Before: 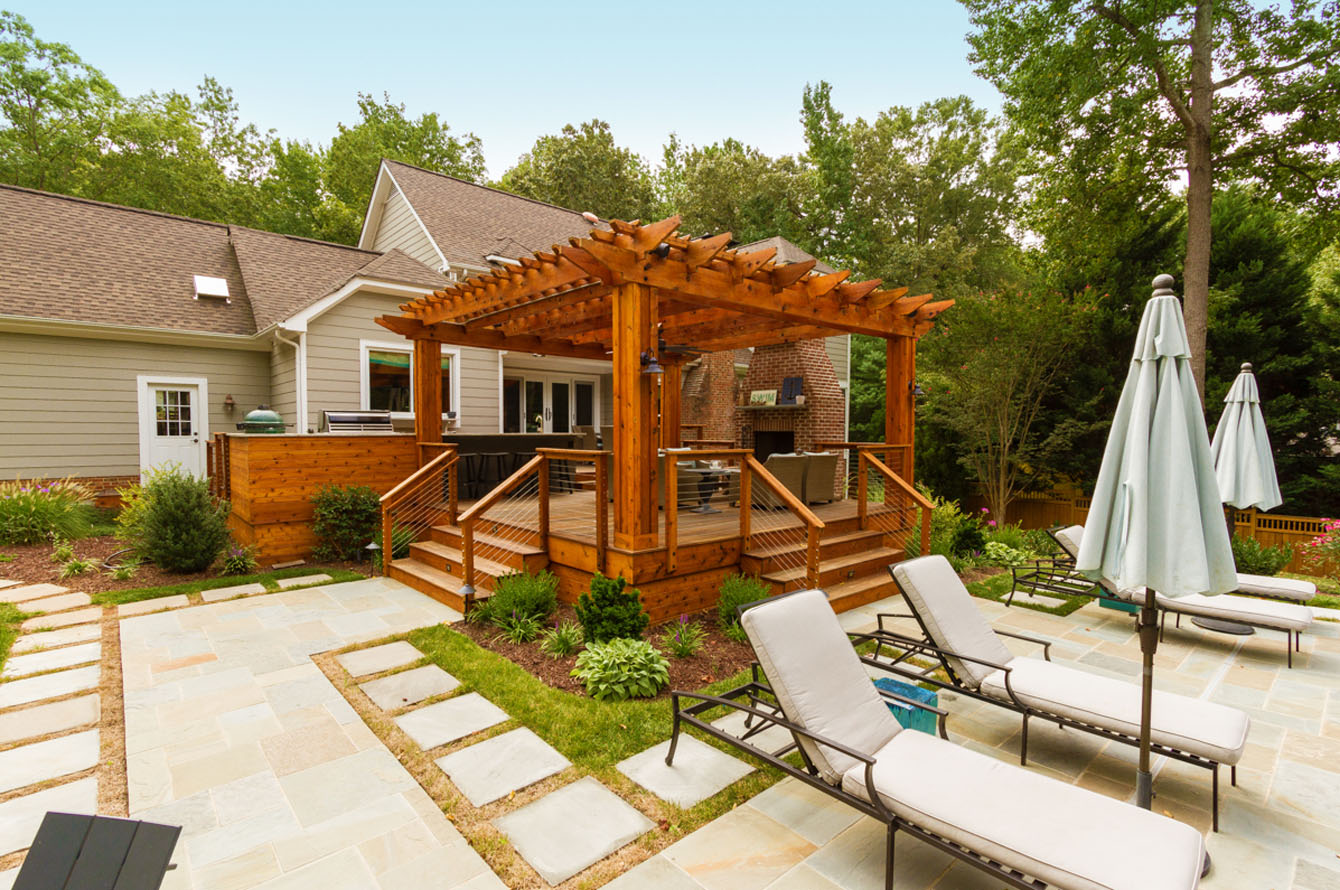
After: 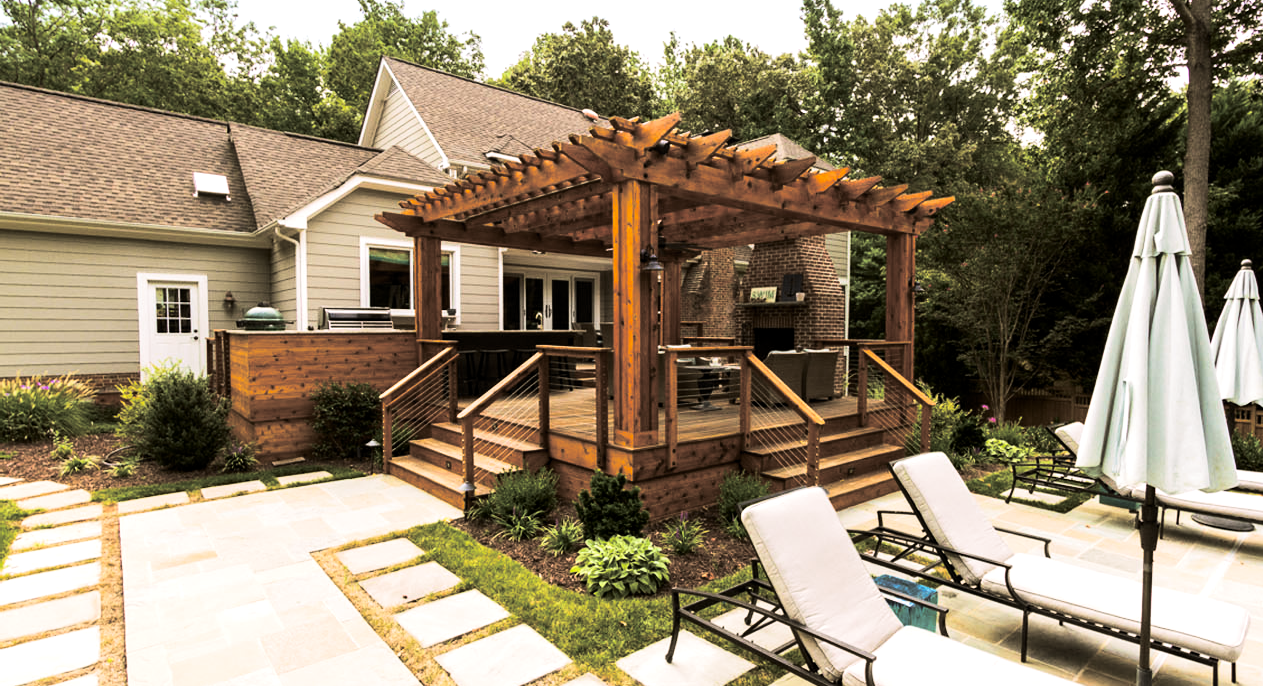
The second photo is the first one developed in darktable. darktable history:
crop and rotate: angle 0.03°, top 11.643%, right 5.651%, bottom 11.189%
levels: levels [0.016, 0.484, 0.953]
split-toning: shadows › hue 46.8°, shadows › saturation 0.17, highlights › hue 316.8°, highlights › saturation 0.27, balance -51.82
contrast brightness saturation: contrast 0.28
